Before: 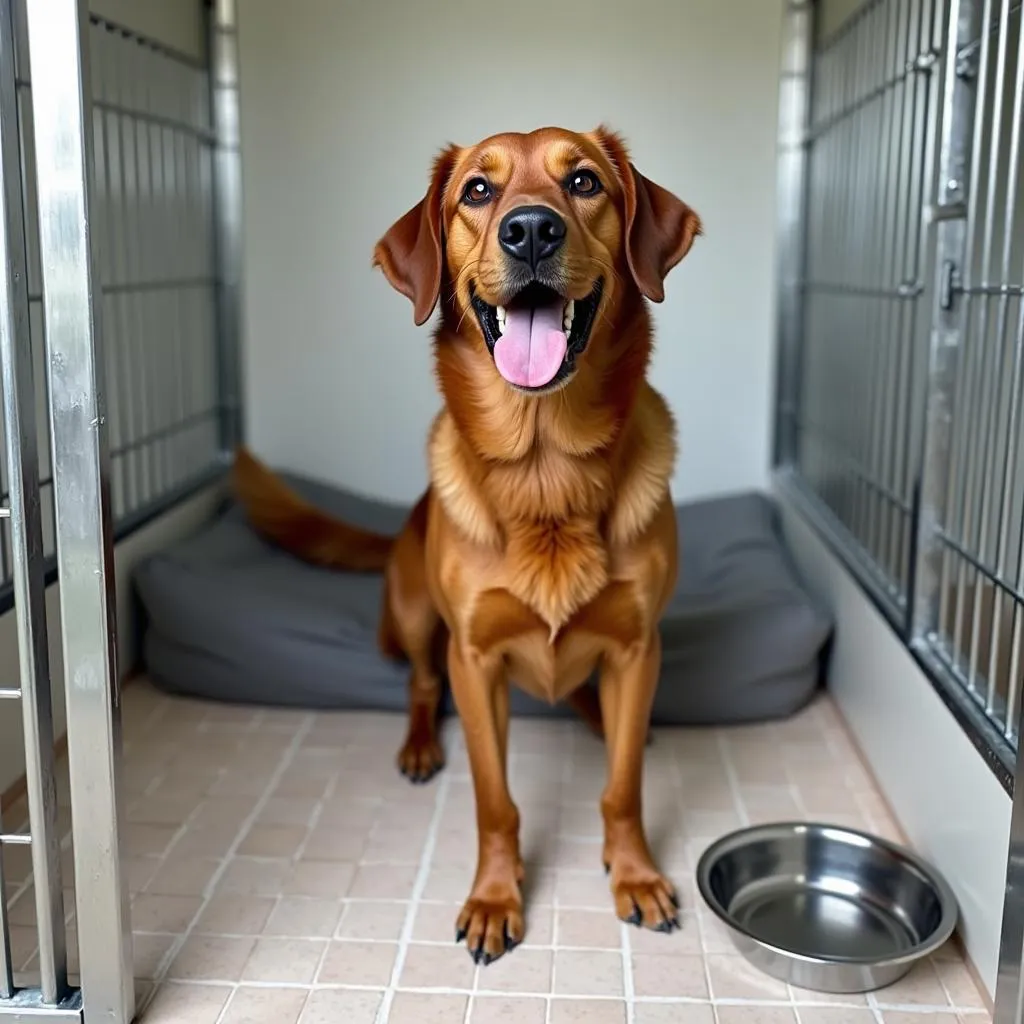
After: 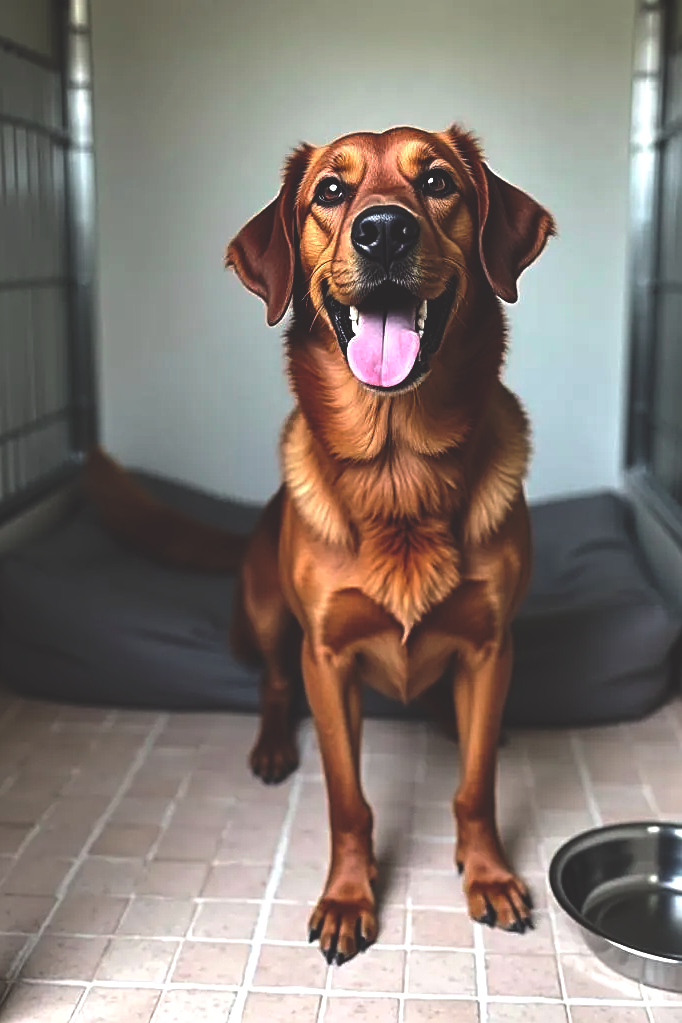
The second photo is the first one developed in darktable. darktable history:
rgb curve: curves: ch0 [(0, 0.186) (0.314, 0.284) (0.775, 0.708) (1, 1)], compensate middle gray true, preserve colors none
sharpen: on, module defaults
tone curve: curves: ch0 [(0, 0) (0.253, 0.237) (1, 1)]; ch1 [(0, 0) (0.411, 0.385) (0.502, 0.506) (0.557, 0.565) (0.66, 0.683) (1, 1)]; ch2 [(0, 0) (0.394, 0.413) (0.5, 0.5) (1, 1)], color space Lab, independent channels, preserve colors none
crop and rotate: left 14.385%, right 18.948%
tone equalizer: -8 EV -0.417 EV, -7 EV -0.389 EV, -6 EV -0.333 EV, -5 EV -0.222 EV, -3 EV 0.222 EV, -2 EV 0.333 EV, -1 EV 0.389 EV, +0 EV 0.417 EV, edges refinement/feathering 500, mask exposure compensation -1.57 EV, preserve details no
local contrast: highlights 100%, shadows 100%, detail 120%, midtone range 0.2
